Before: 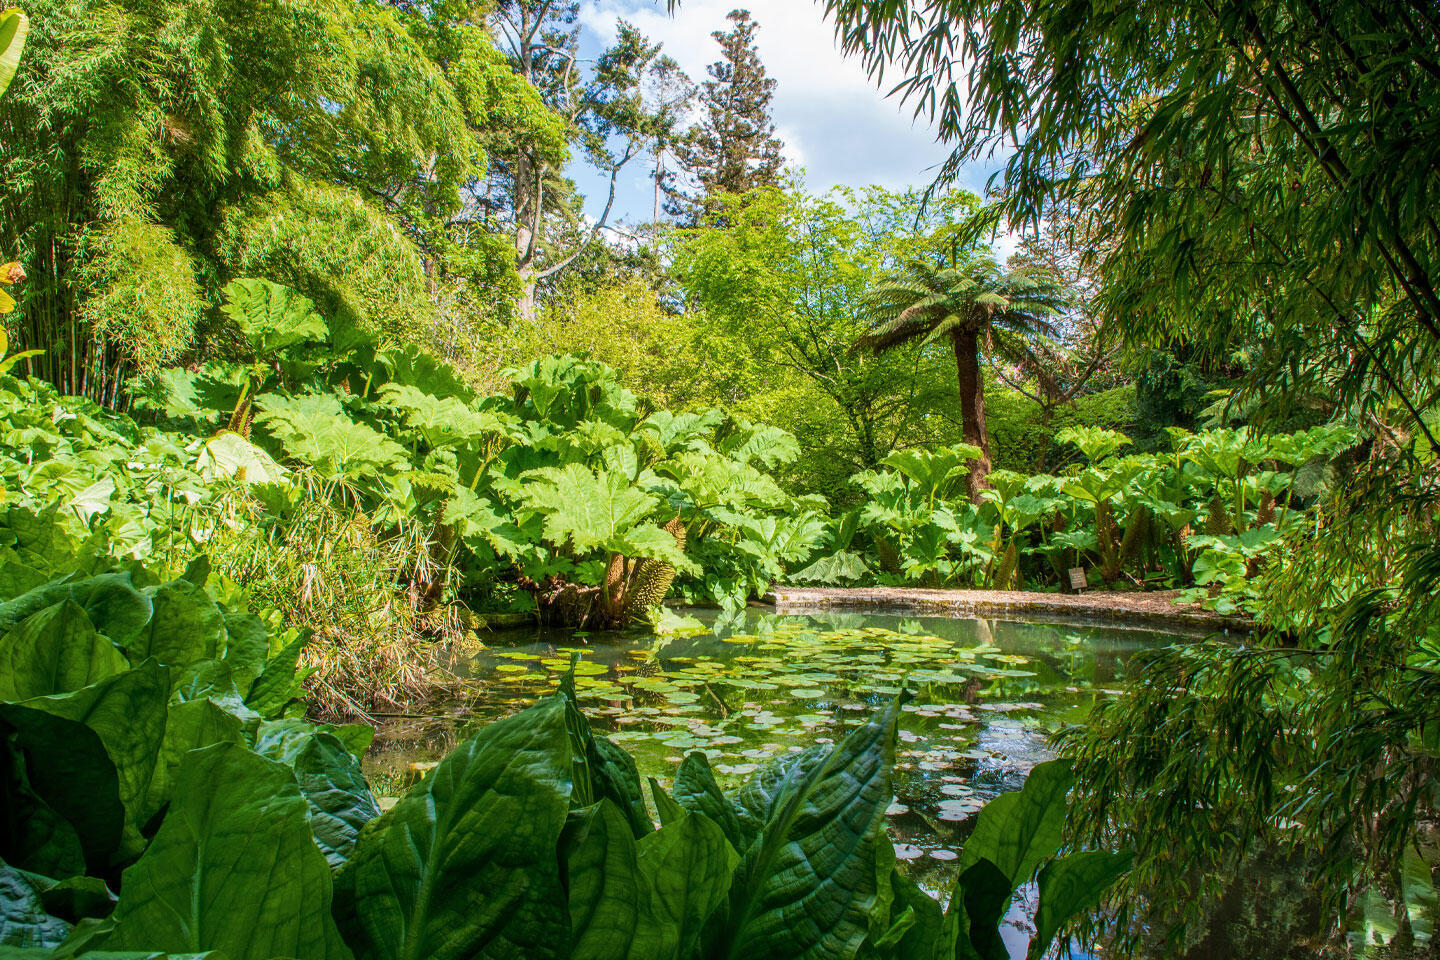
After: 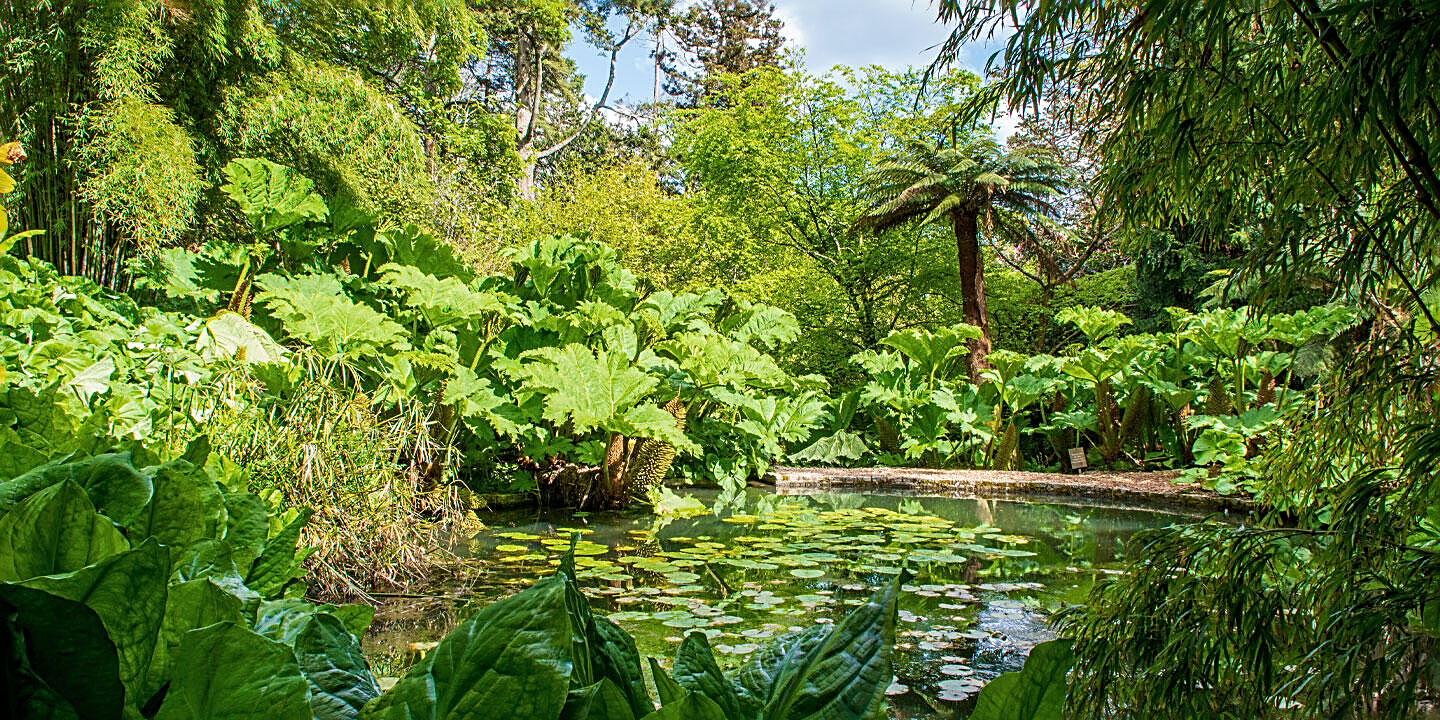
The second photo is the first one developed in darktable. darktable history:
sharpen: radius 2.564, amount 0.683
crop and rotate: top 12.572%, bottom 12.375%
